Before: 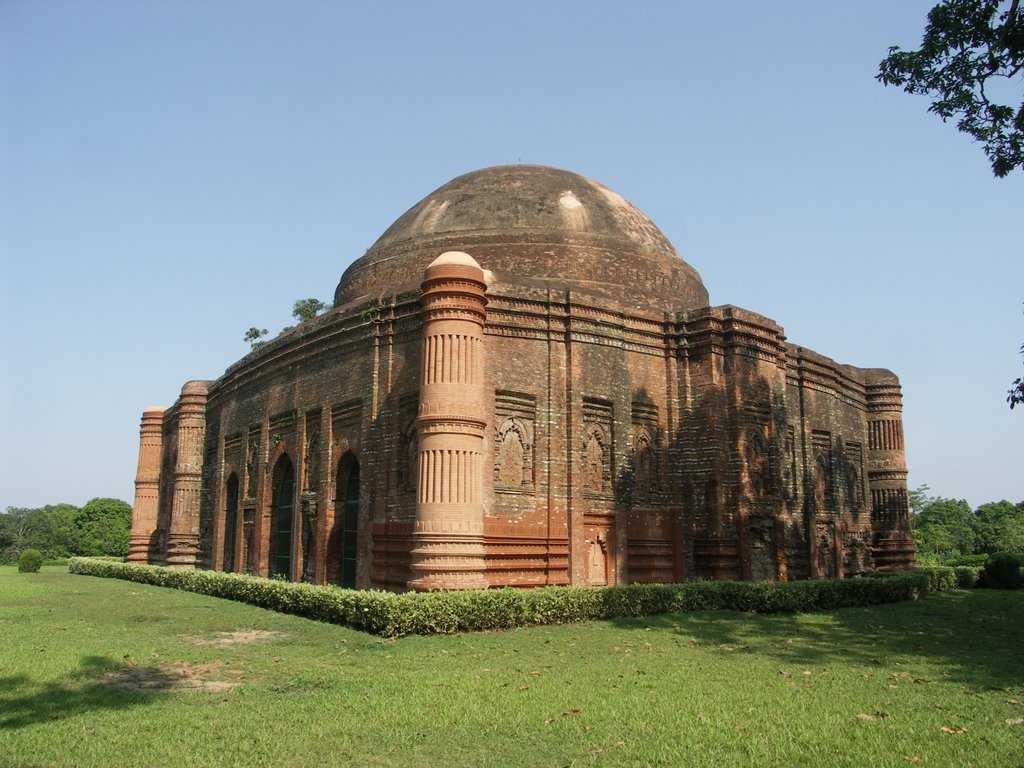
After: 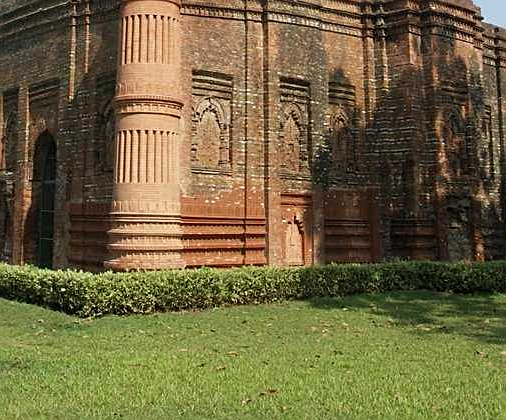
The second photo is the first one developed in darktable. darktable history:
crop: left 29.672%, top 41.786%, right 20.851%, bottom 3.487%
white balance: red 1, blue 1
sharpen: on, module defaults
